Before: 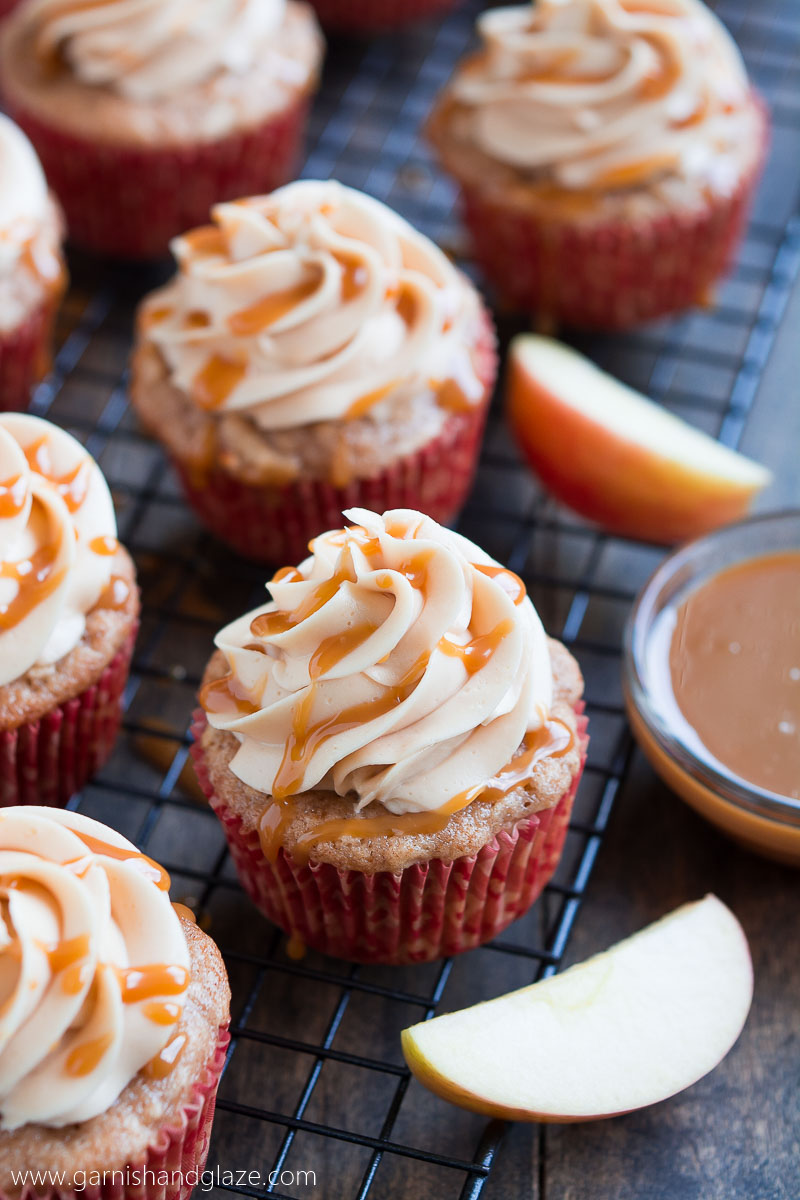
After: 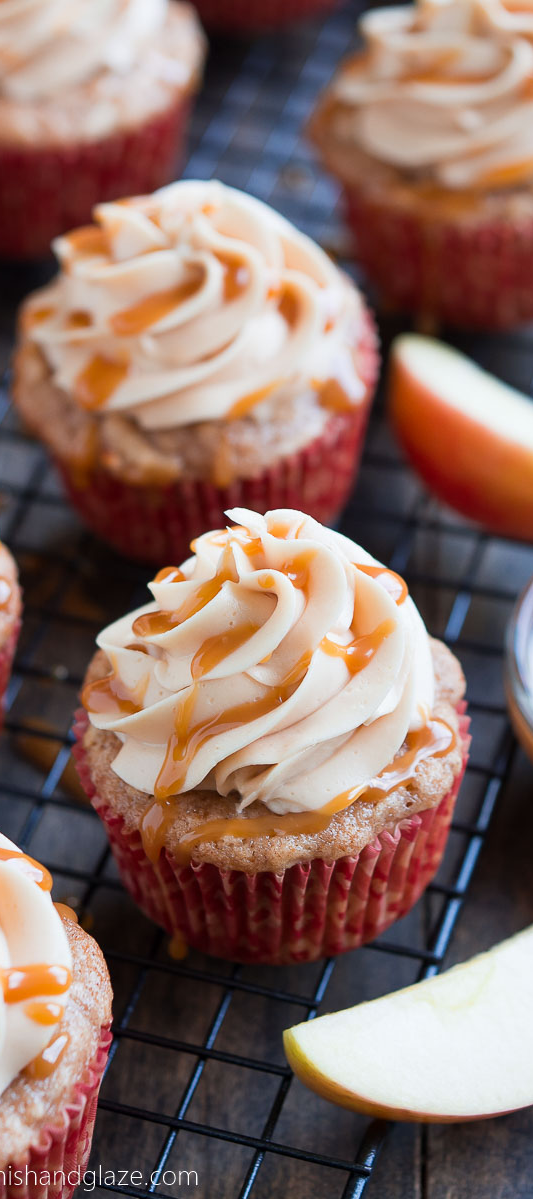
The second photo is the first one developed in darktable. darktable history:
crop and rotate: left 14.945%, right 18.306%
